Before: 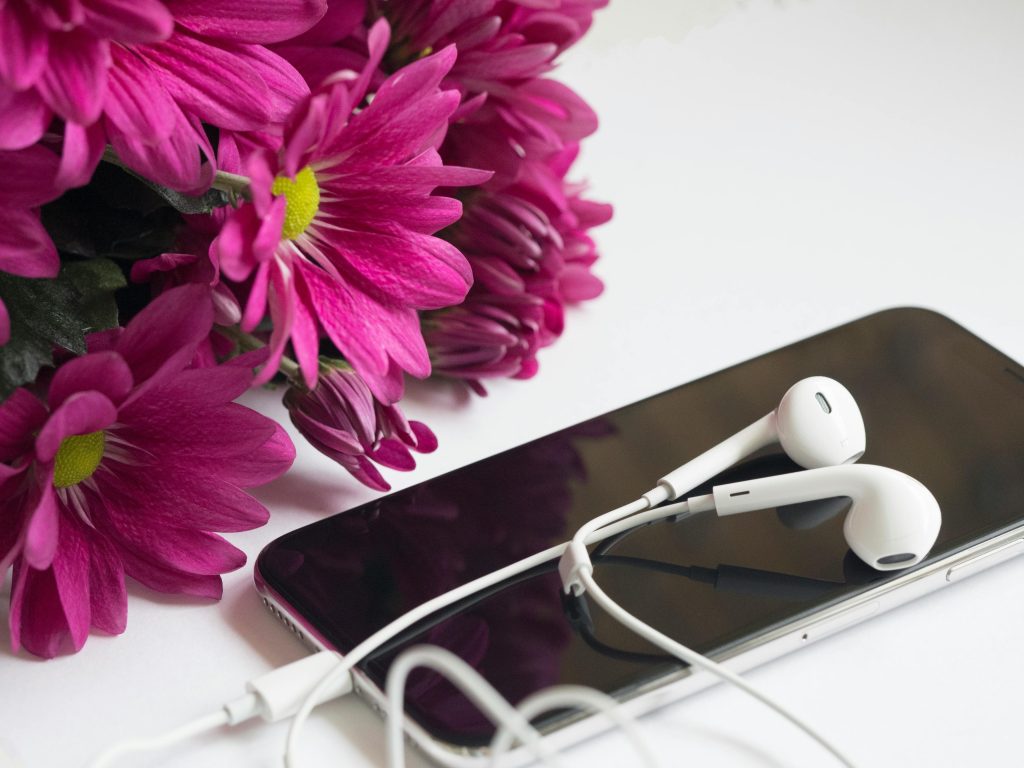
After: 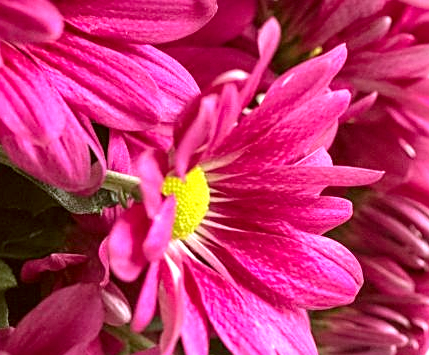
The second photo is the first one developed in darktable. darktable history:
crop and rotate: left 10.817%, top 0.062%, right 47.194%, bottom 53.626%
local contrast: on, module defaults
exposure: black level correction 0, exposure 1 EV, compensate exposure bias true, compensate highlight preservation false
color correction: highlights a* -0.482, highlights b* 0.161, shadows a* 4.66, shadows b* 20.72
sharpen: on, module defaults
